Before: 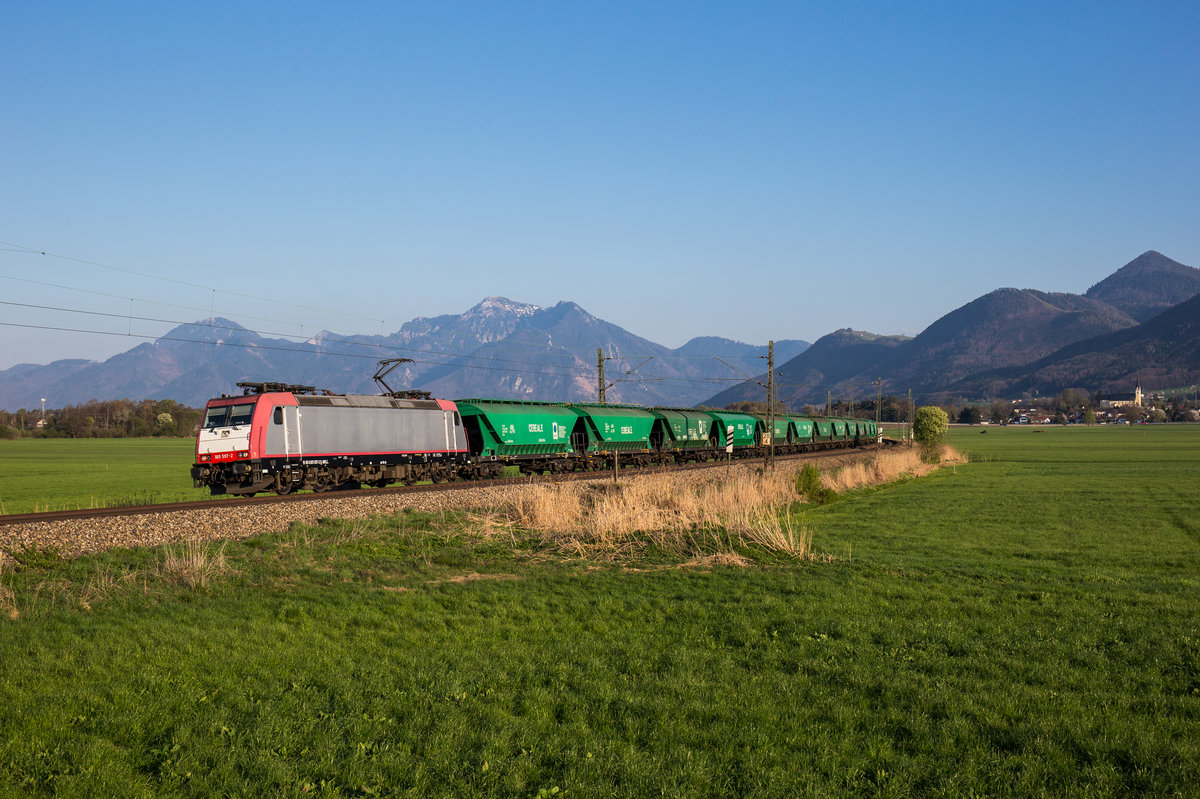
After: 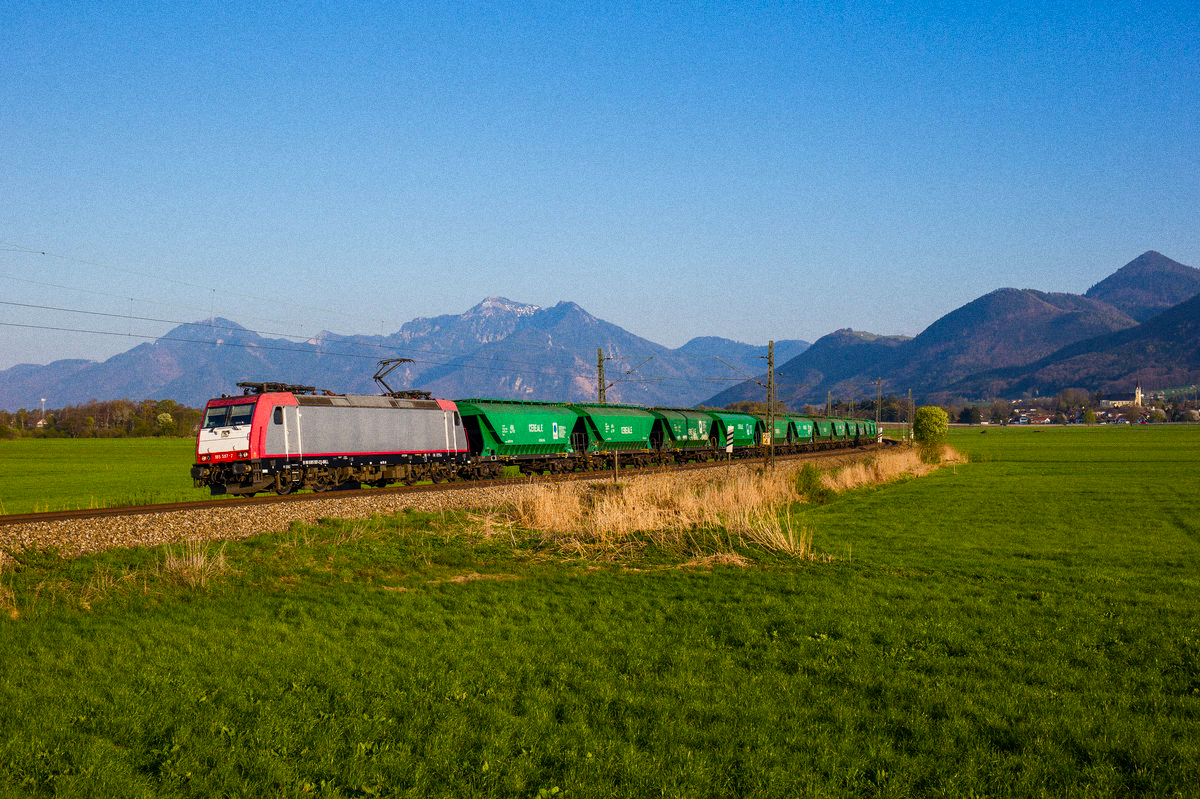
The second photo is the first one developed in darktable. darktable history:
color balance rgb: perceptual saturation grading › global saturation 35%, perceptual saturation grading › highlights -25%, perceptual saturation grading › shadows 50%
grain: on, module defaults
